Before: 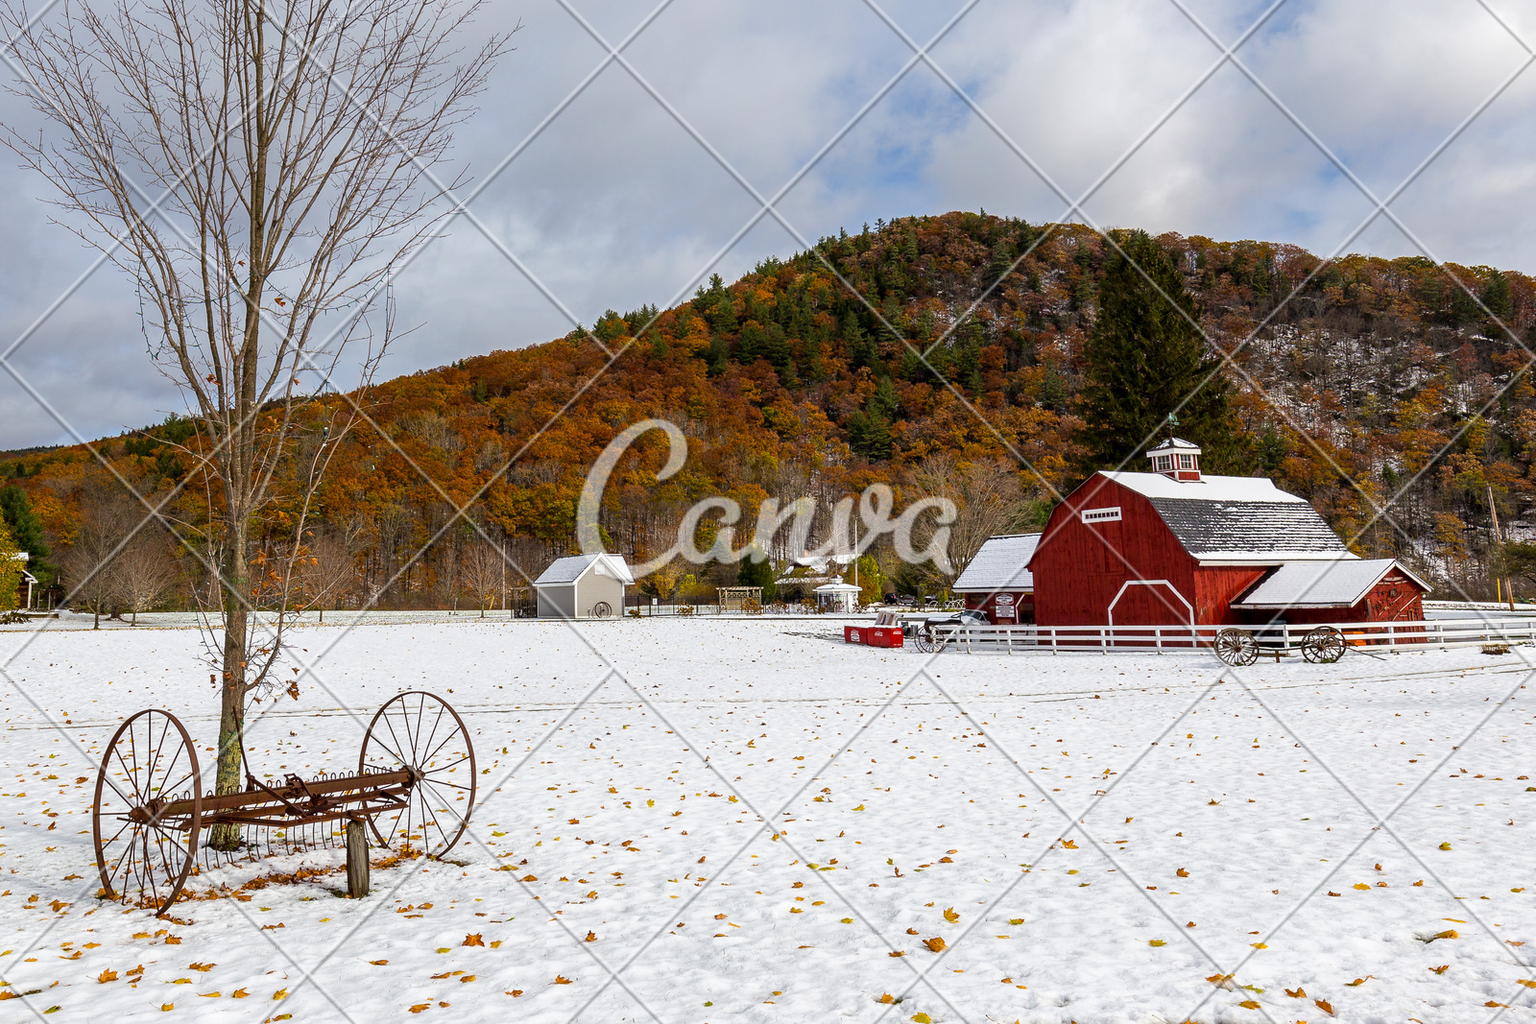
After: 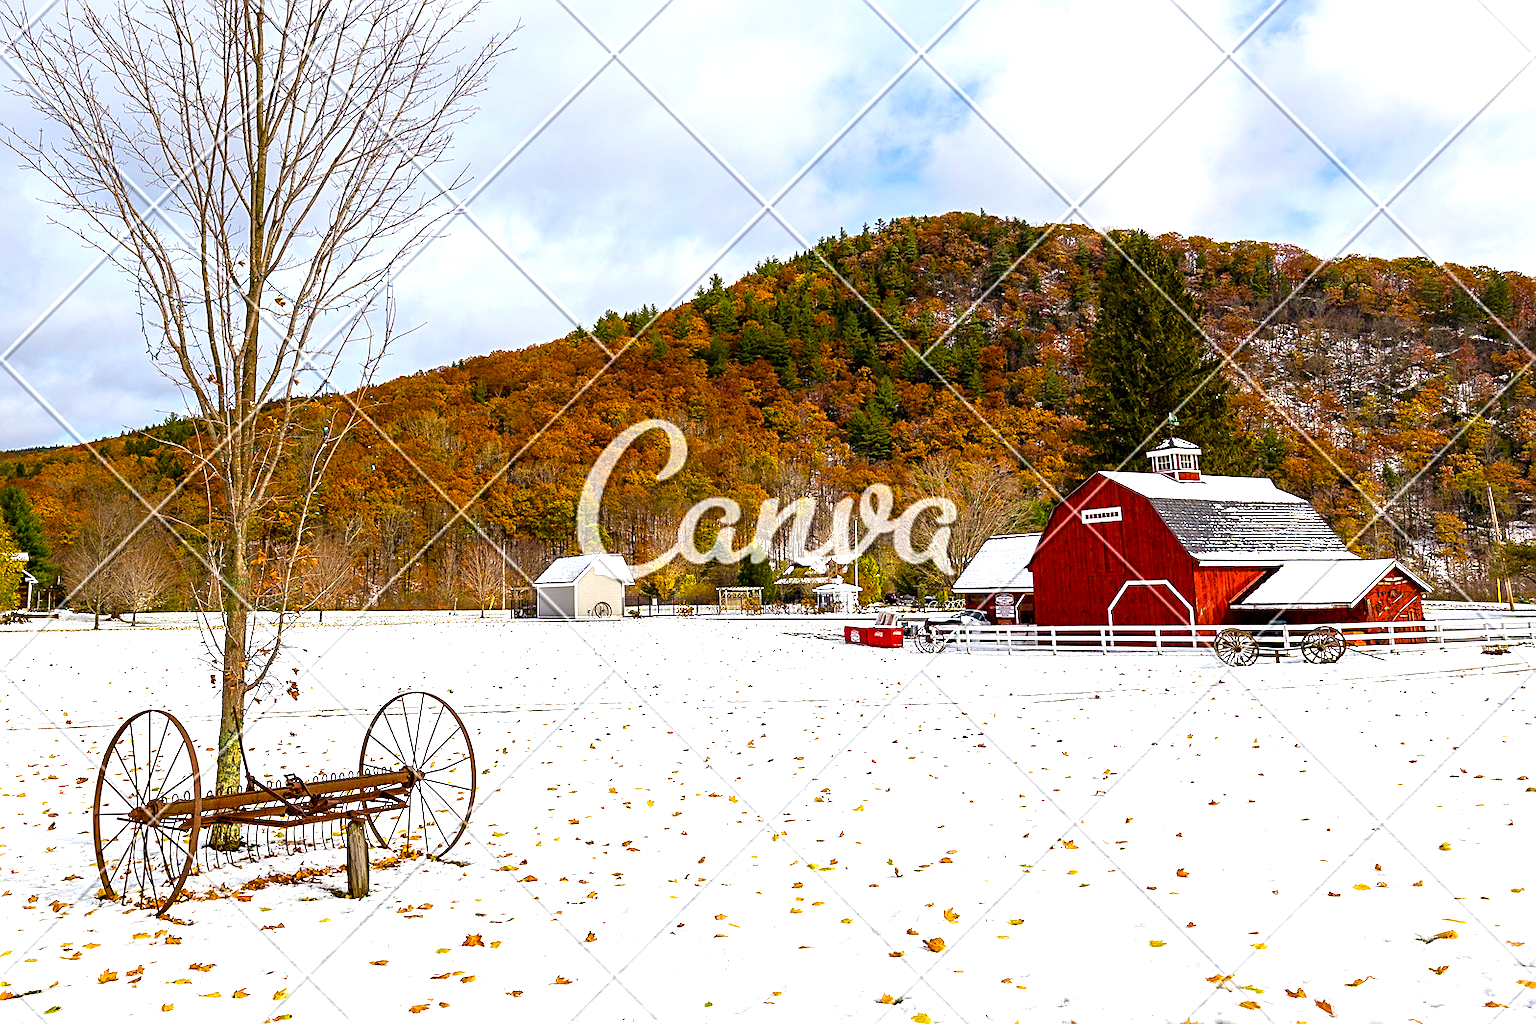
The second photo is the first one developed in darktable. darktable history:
exposure: exposure 0.925 EV, compensate highlight preservation false
sharpen: on, module defaults
color balance rgb: shadows fall-off 102.462%, perceptual saturation grading › global saturation 35.162%, perceptual saturation grading › highlights -29.914%, perceptual saturation grading › shadows 34.743%, mask middle-gray fulcrum 21.85%, global vibrance 20%
